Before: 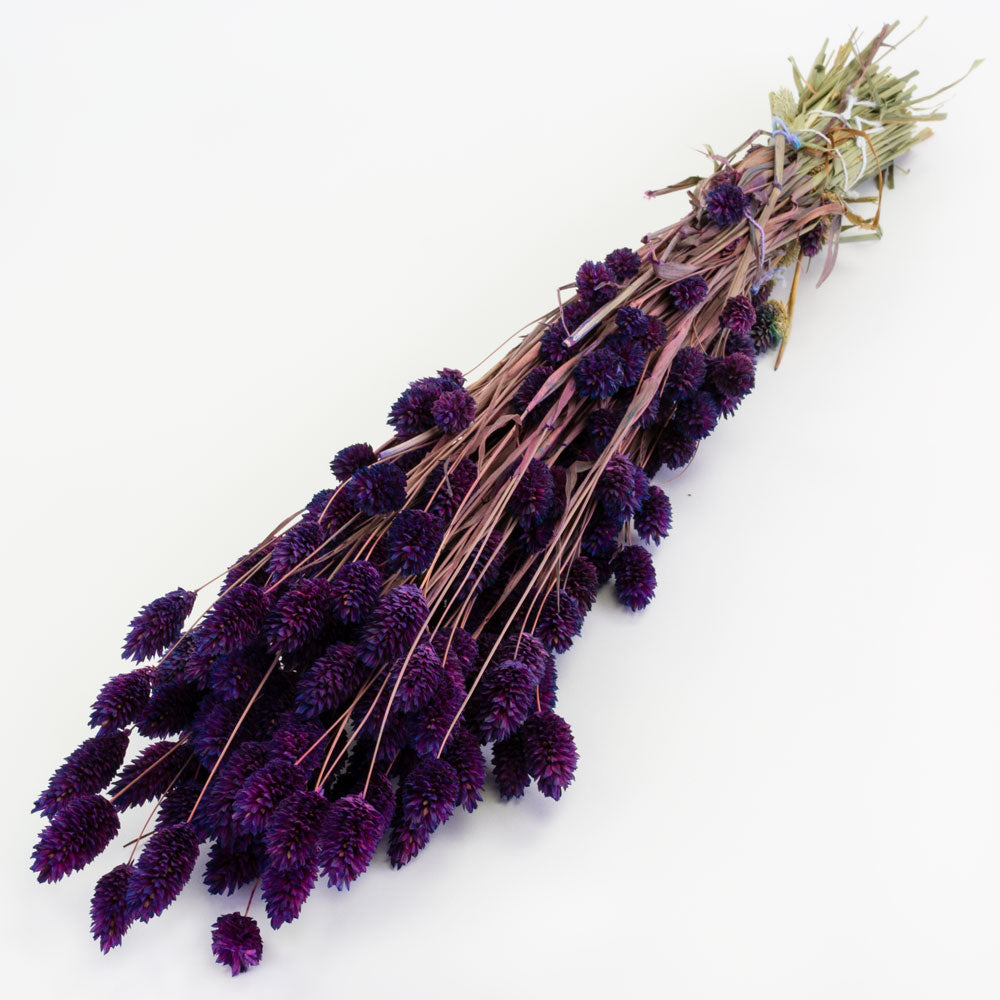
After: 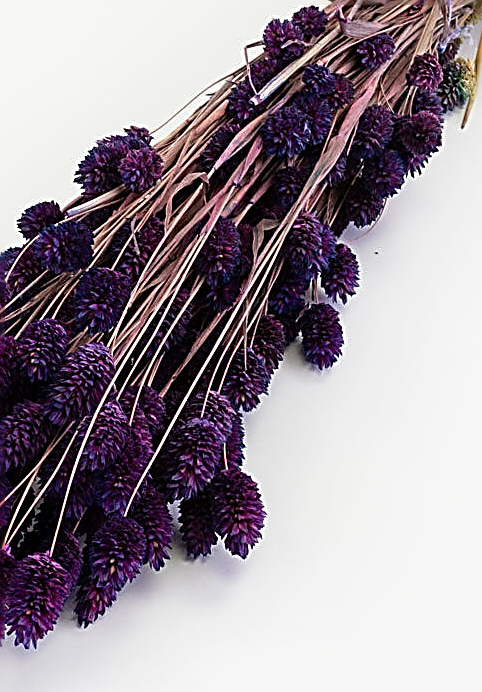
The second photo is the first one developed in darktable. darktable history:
crop: left 31.331%, top 24.275%, right 20.381%, bottom 6.442%
sharpen: amount 1.866
